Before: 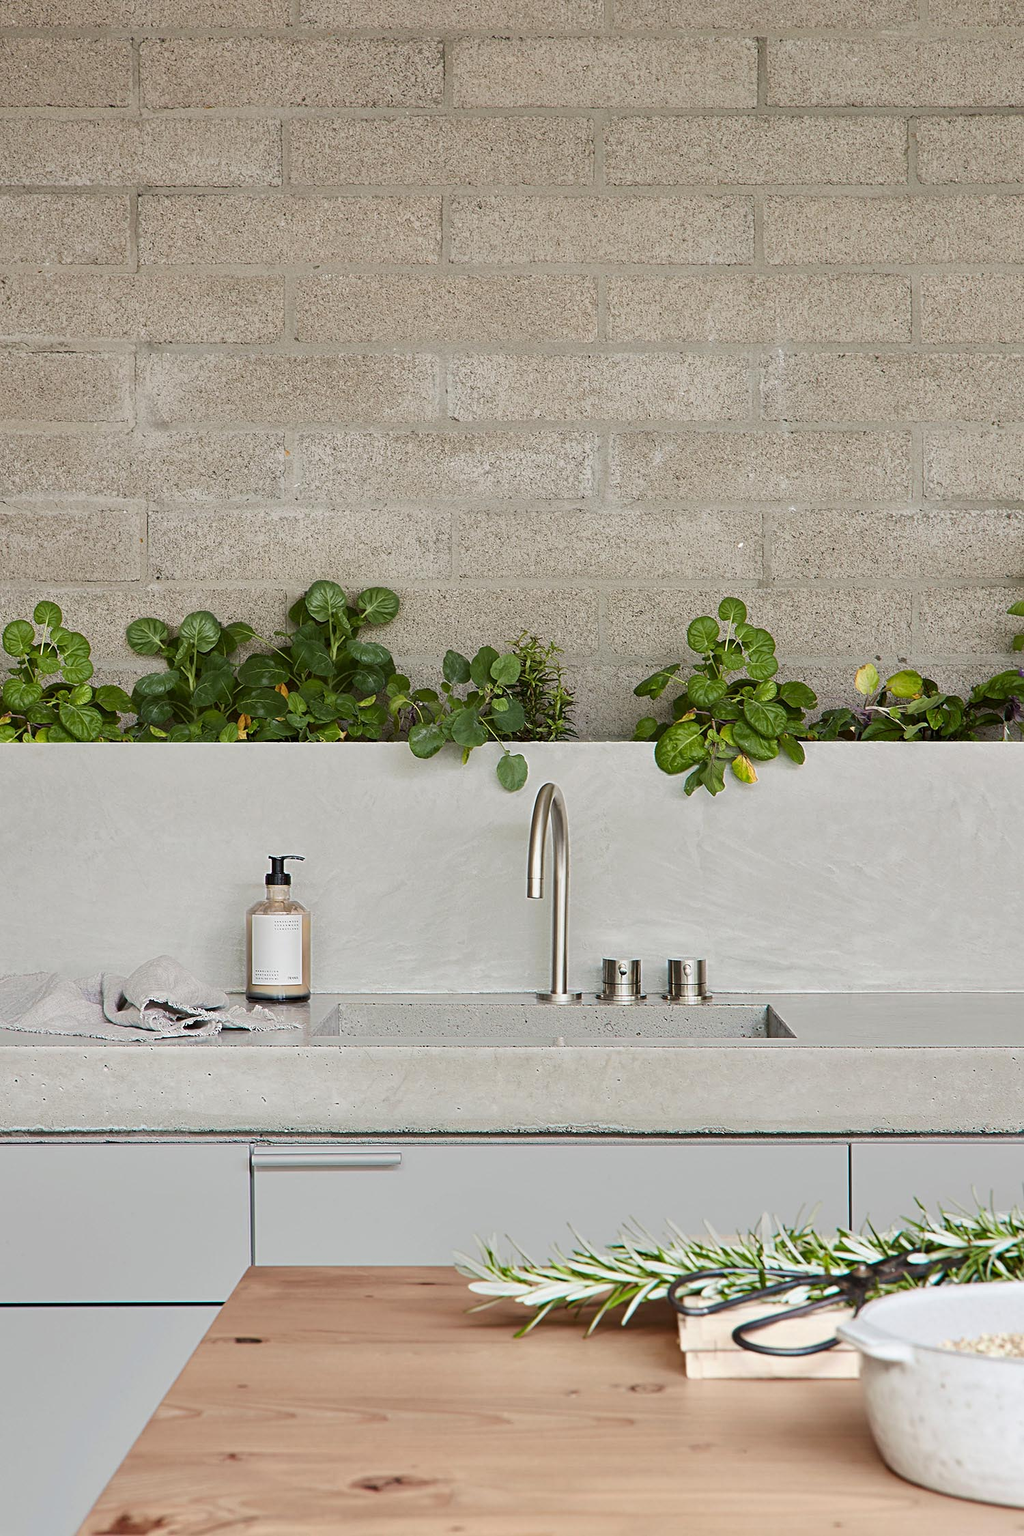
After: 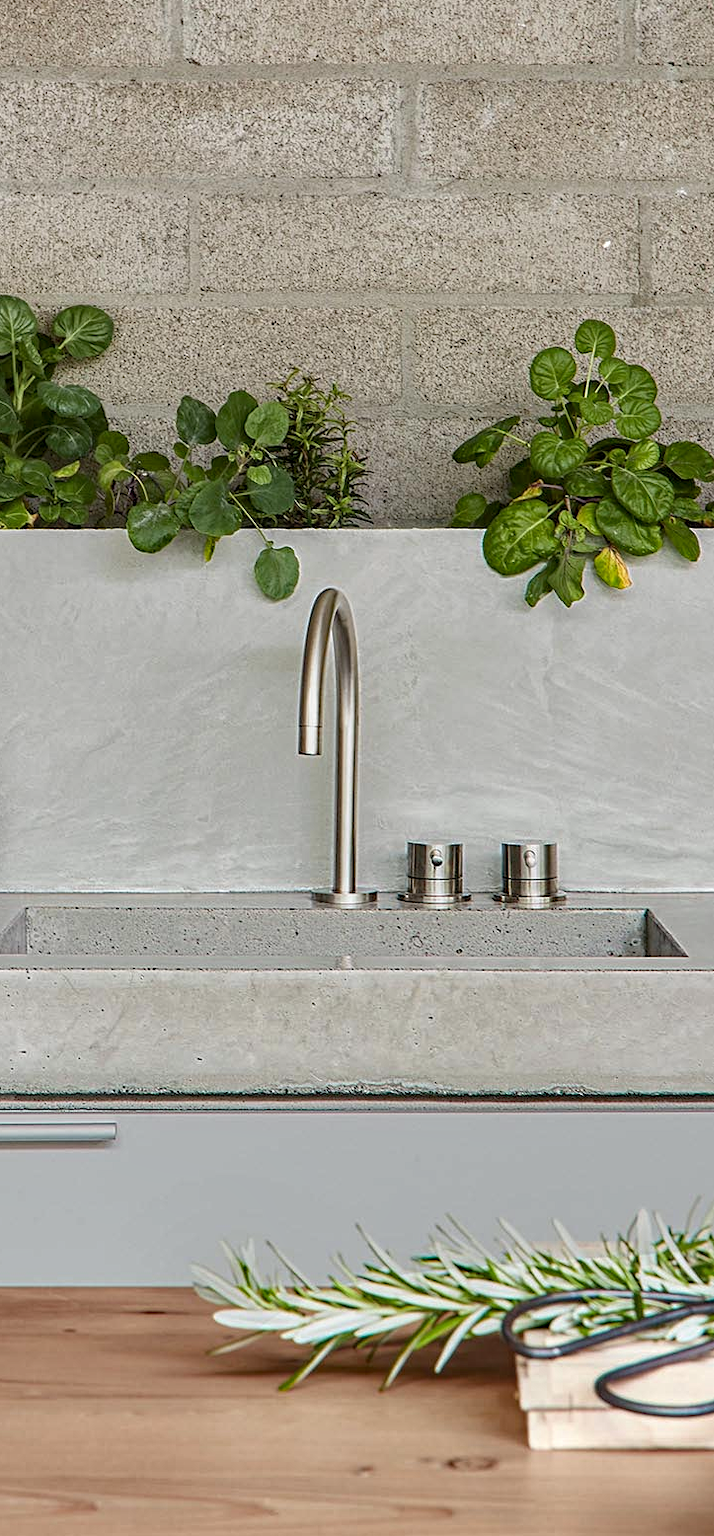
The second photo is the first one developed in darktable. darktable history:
crop: left 31.39%, top 24.519%, right 20.301%, bottom 6.297%
local contrast: highlights 5%, shadows 5%, detail 133%
haze removal: compatibility mode true, adaptive false
sharpen: radius 5.376, amount 0.313, threshold 26.908
